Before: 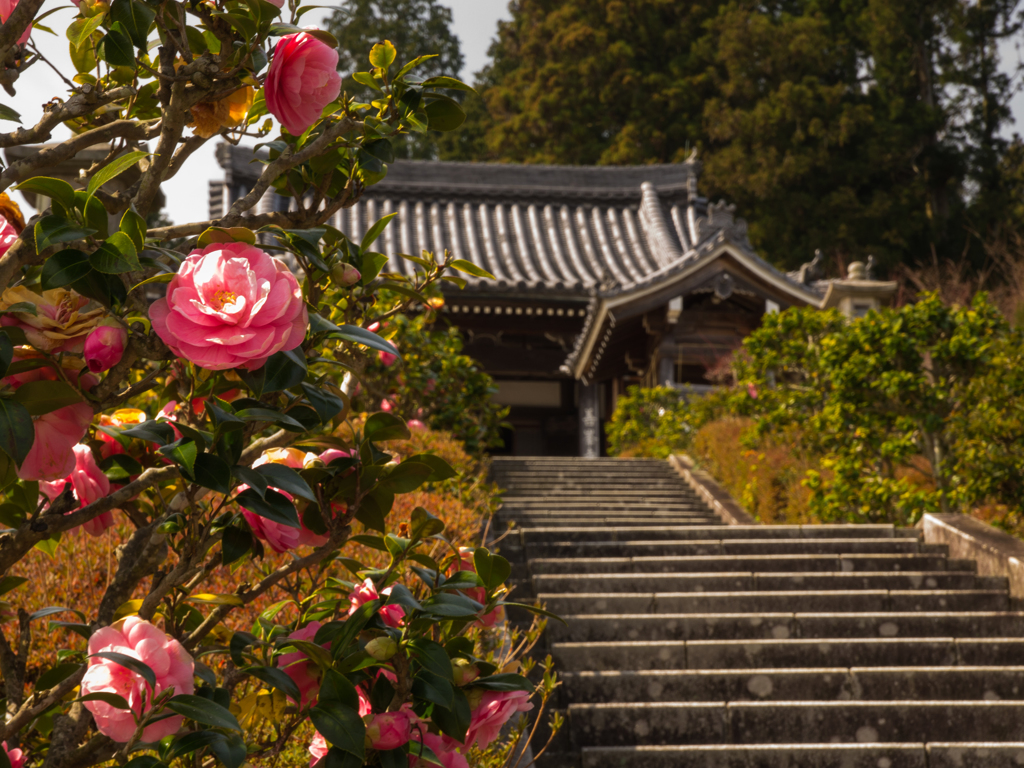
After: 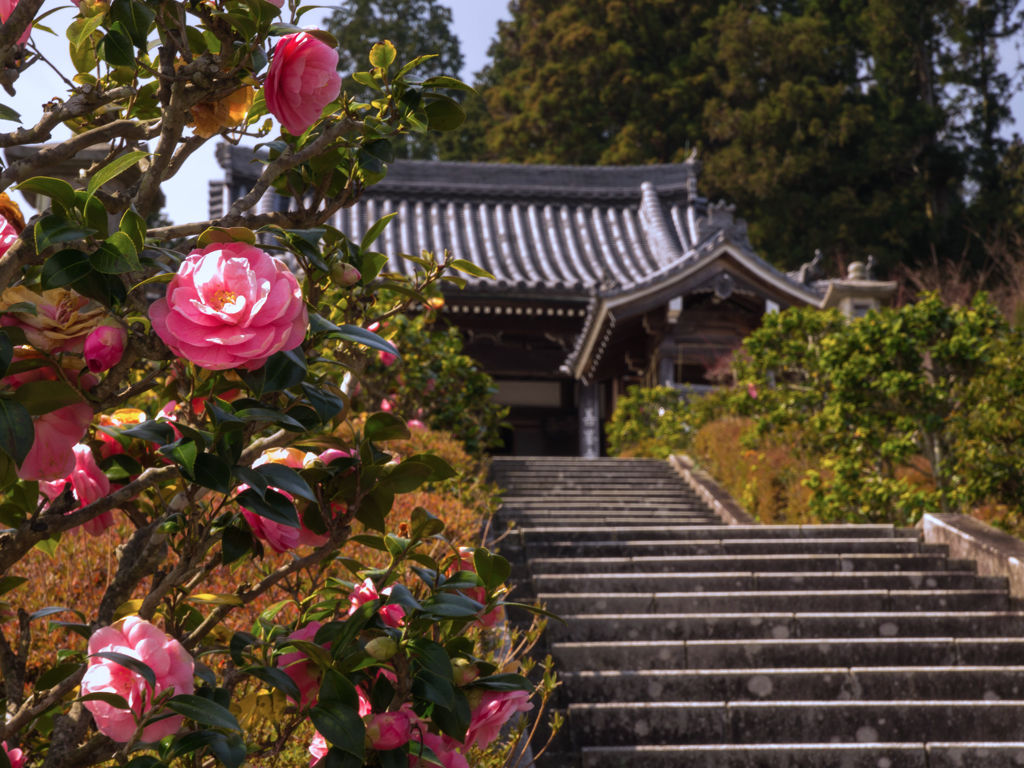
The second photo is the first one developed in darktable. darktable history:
color calibration: illuminant as shot in camera, x 0.377, y 0.392, temperature 4189.65 K
